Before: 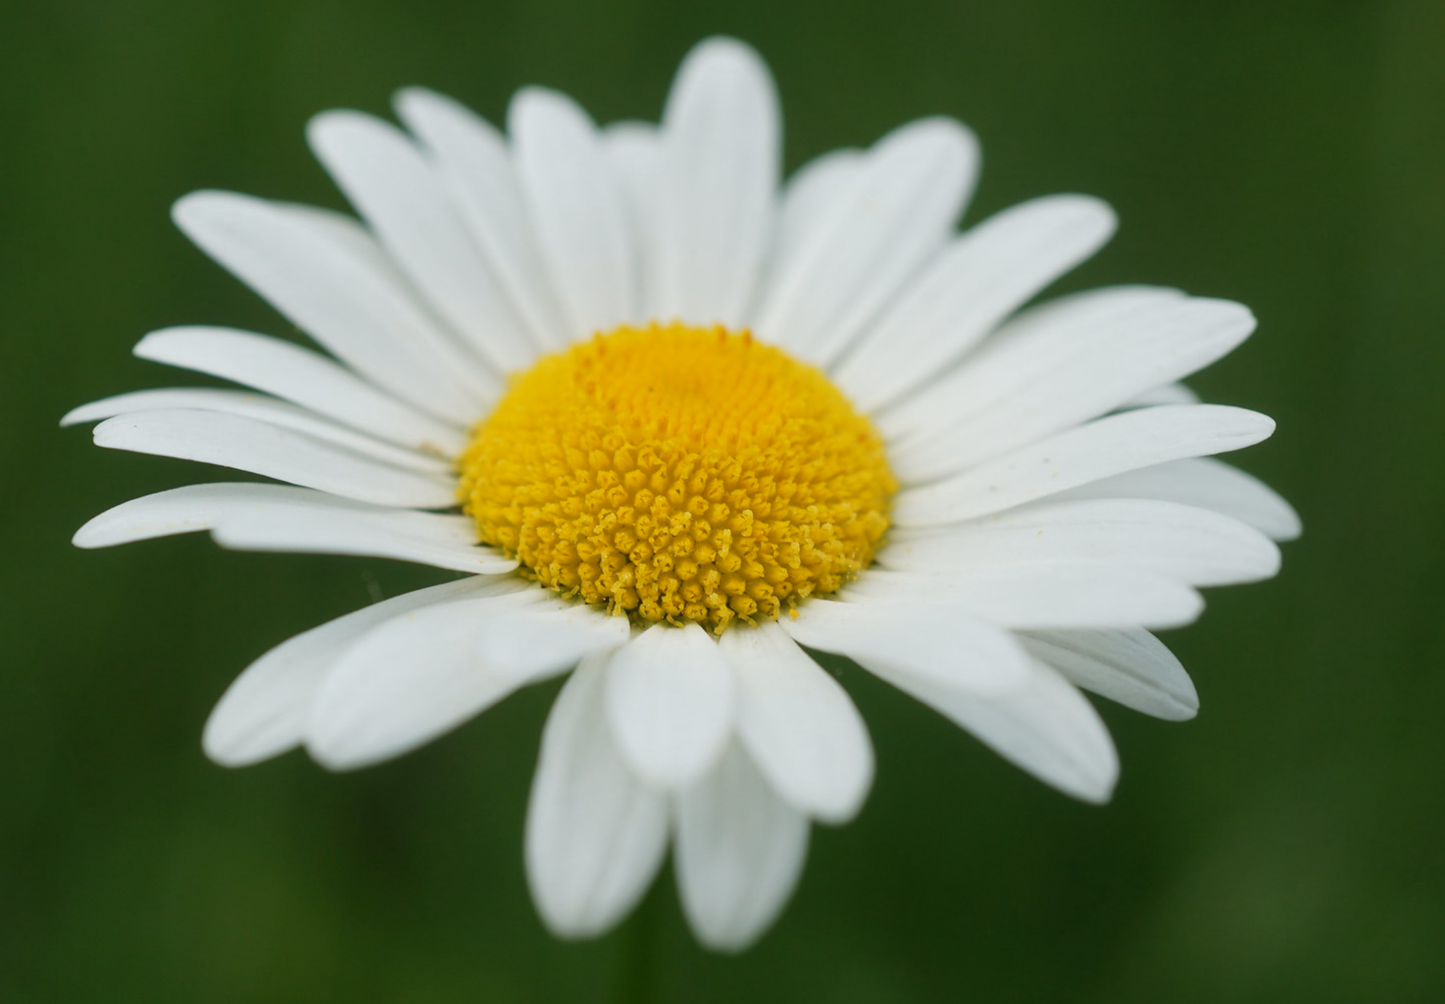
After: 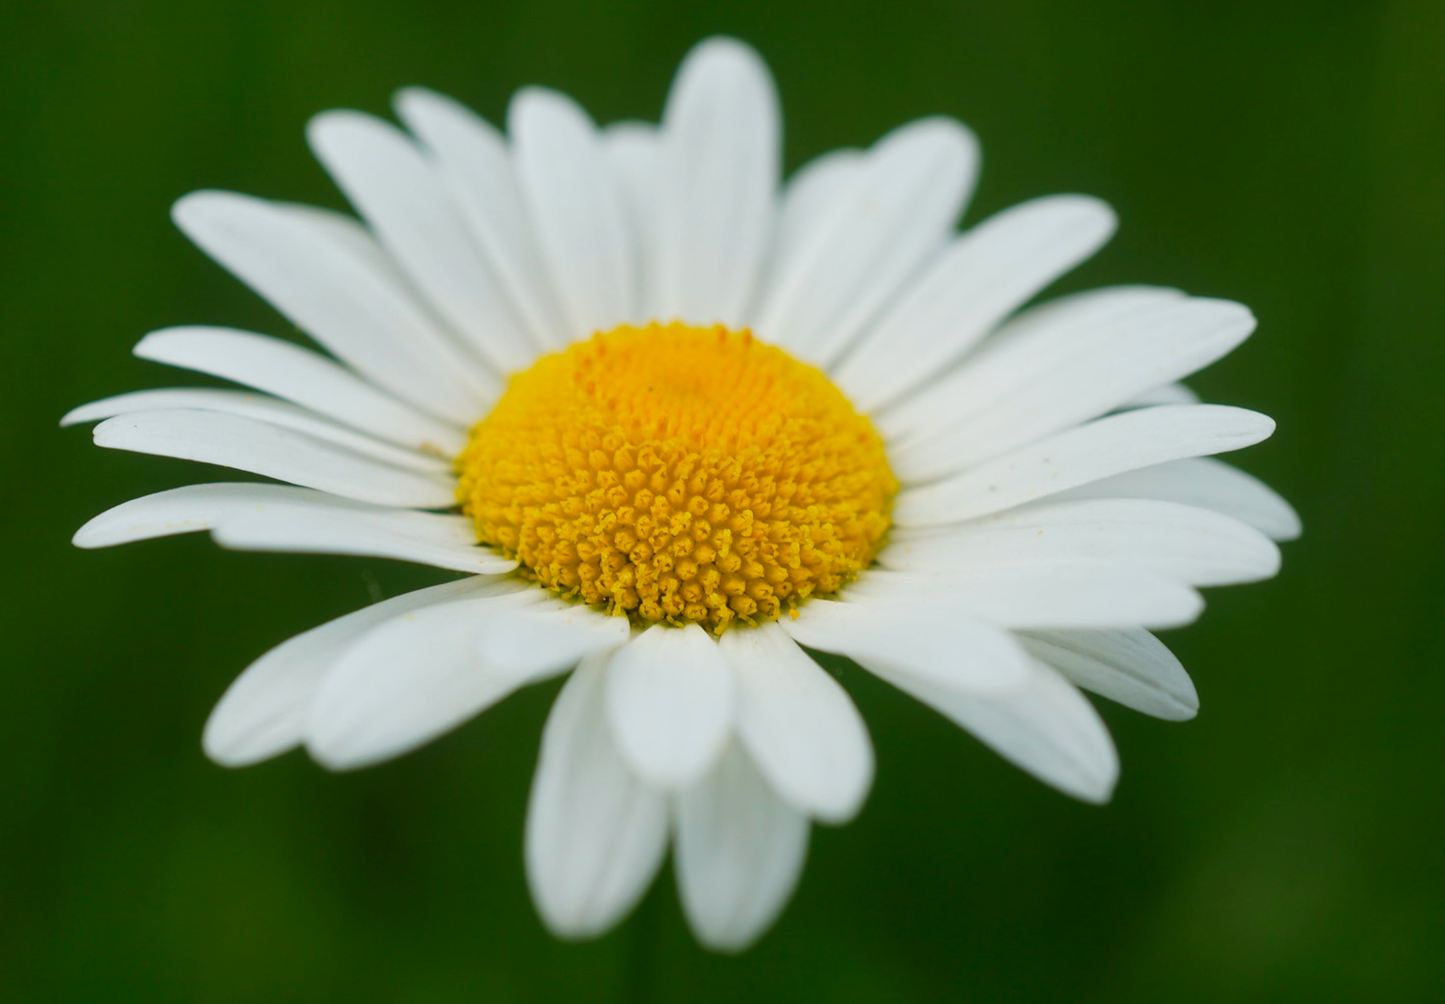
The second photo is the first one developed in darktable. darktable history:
contrast brightness saturation: brightness -0.022, saturation 0.359
